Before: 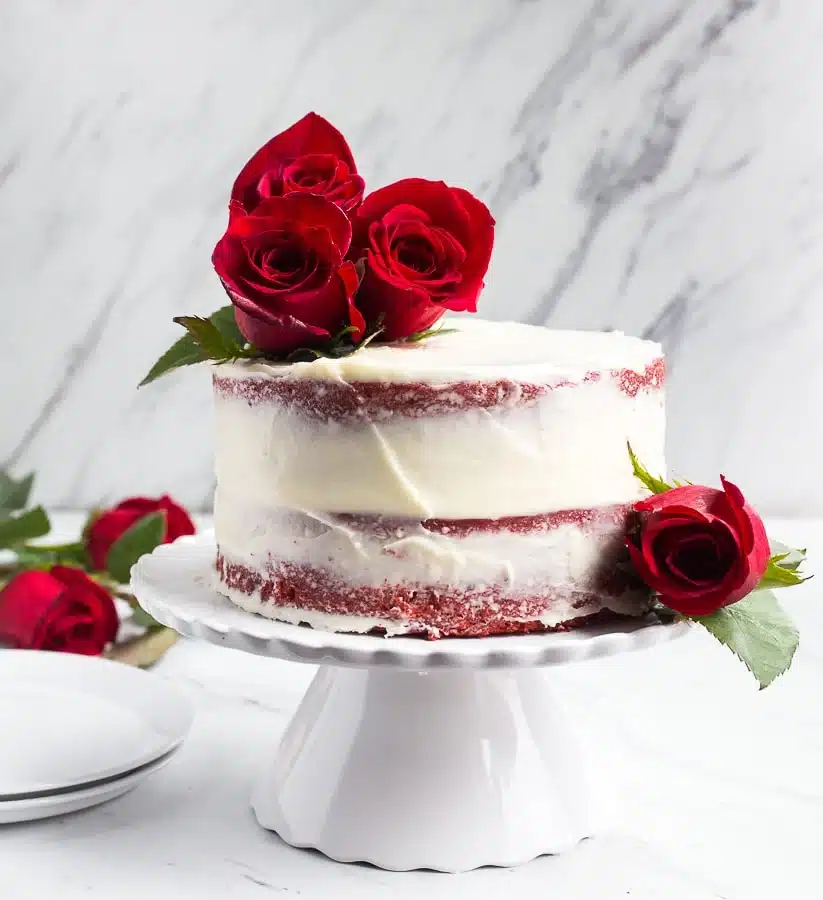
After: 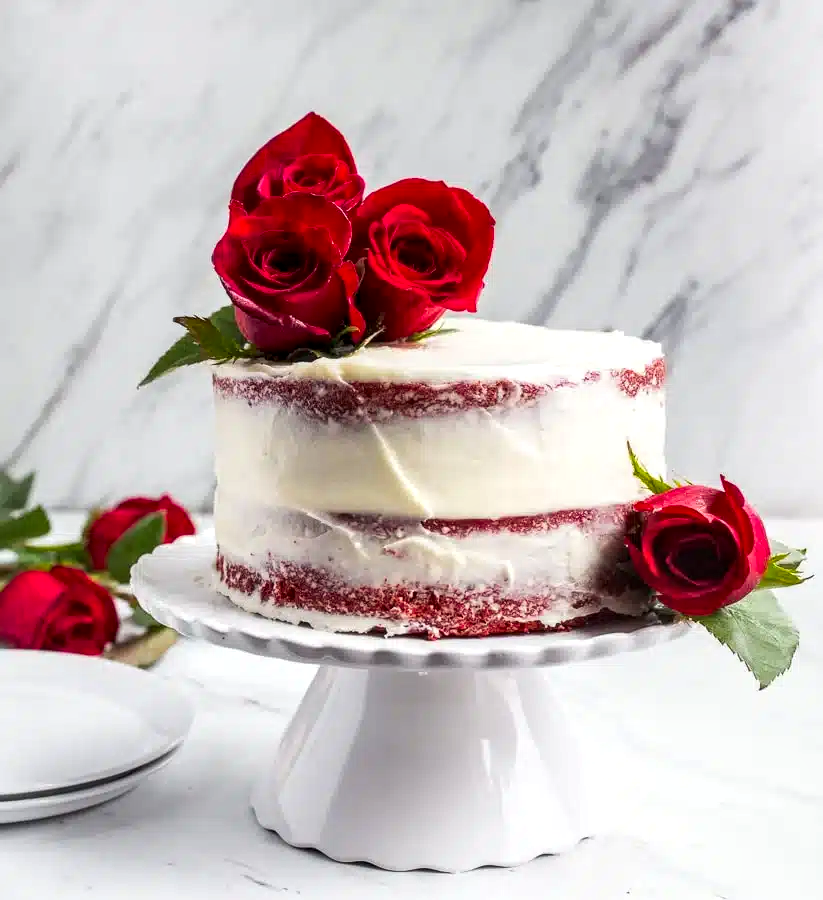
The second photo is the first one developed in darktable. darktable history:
local contrast: detail 142%
contrast brightness saturation: saturation 0.18
